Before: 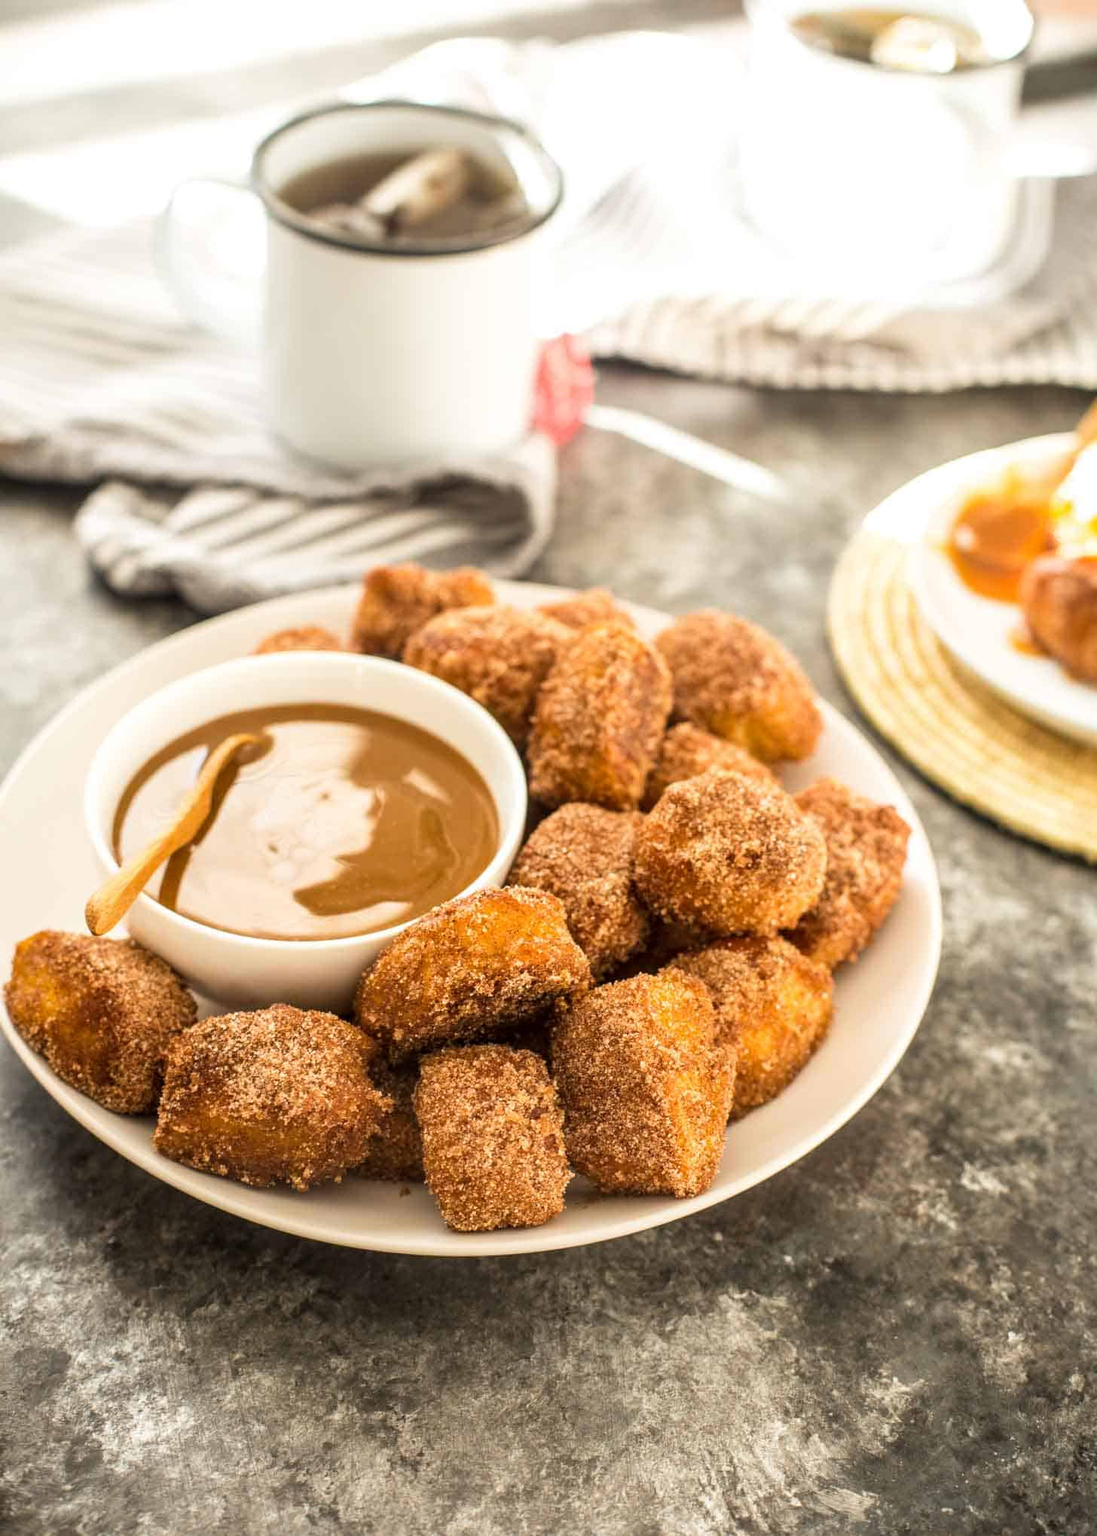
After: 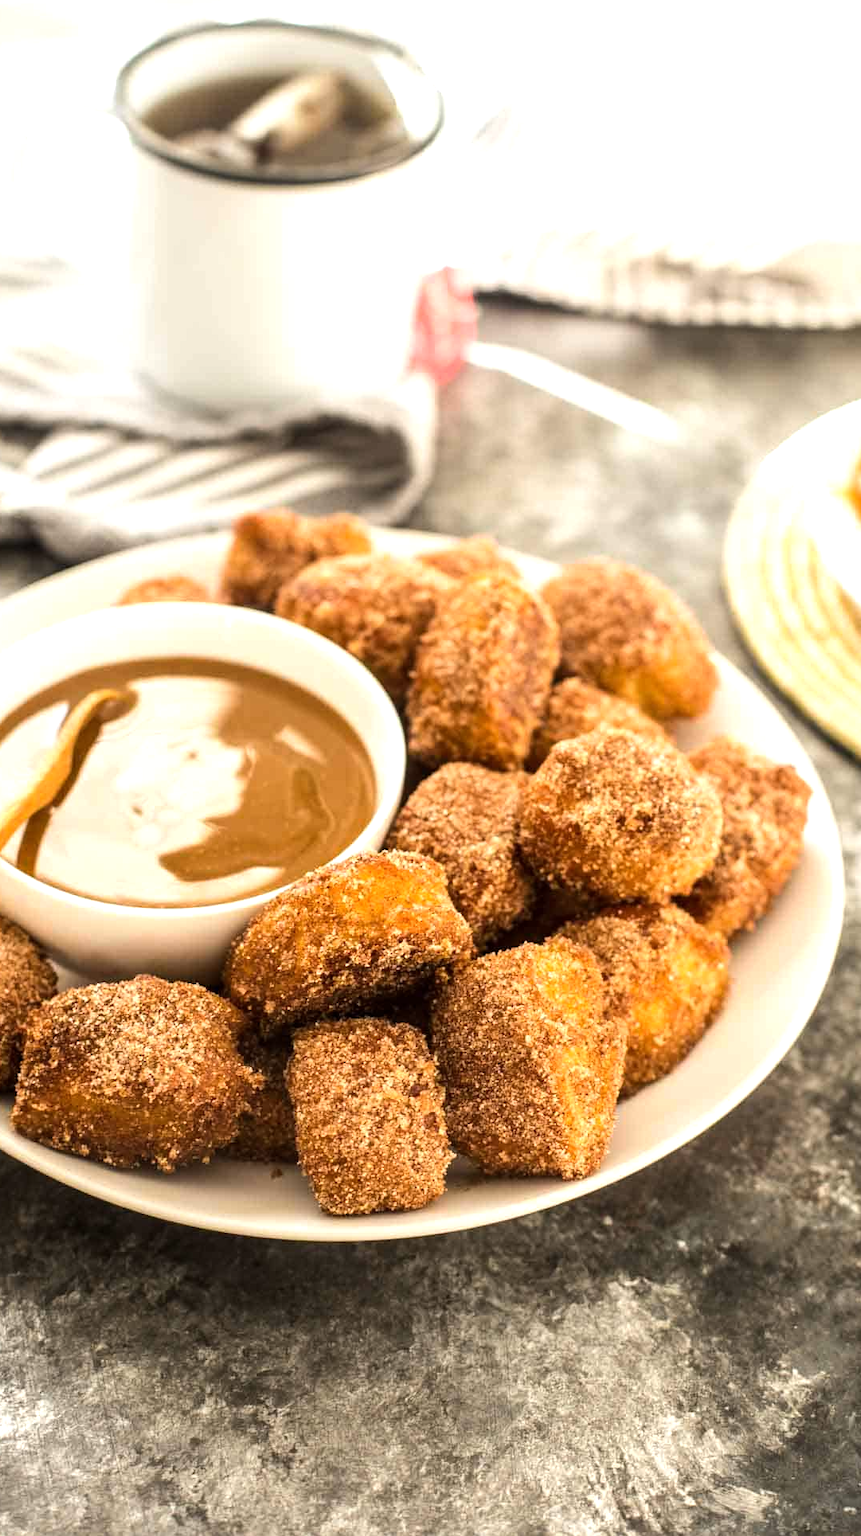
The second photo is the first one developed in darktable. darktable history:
crop and rotate: left 13.095%, top 5.333%, right 12.557%
tone equalizer: -8 EV -0.379 EV, -7 EV -0.421 EV, -6 EV -0.334 EV, -5 EV -0.209 EV, -3 EV 0.231 EV, -2 EV 0.319 EV, -1 EV 0.408 EV, +0 EV 0.407 EV, edges refinement/feathering 500, mask exposure compensation -1.57 EV, preserve details no
